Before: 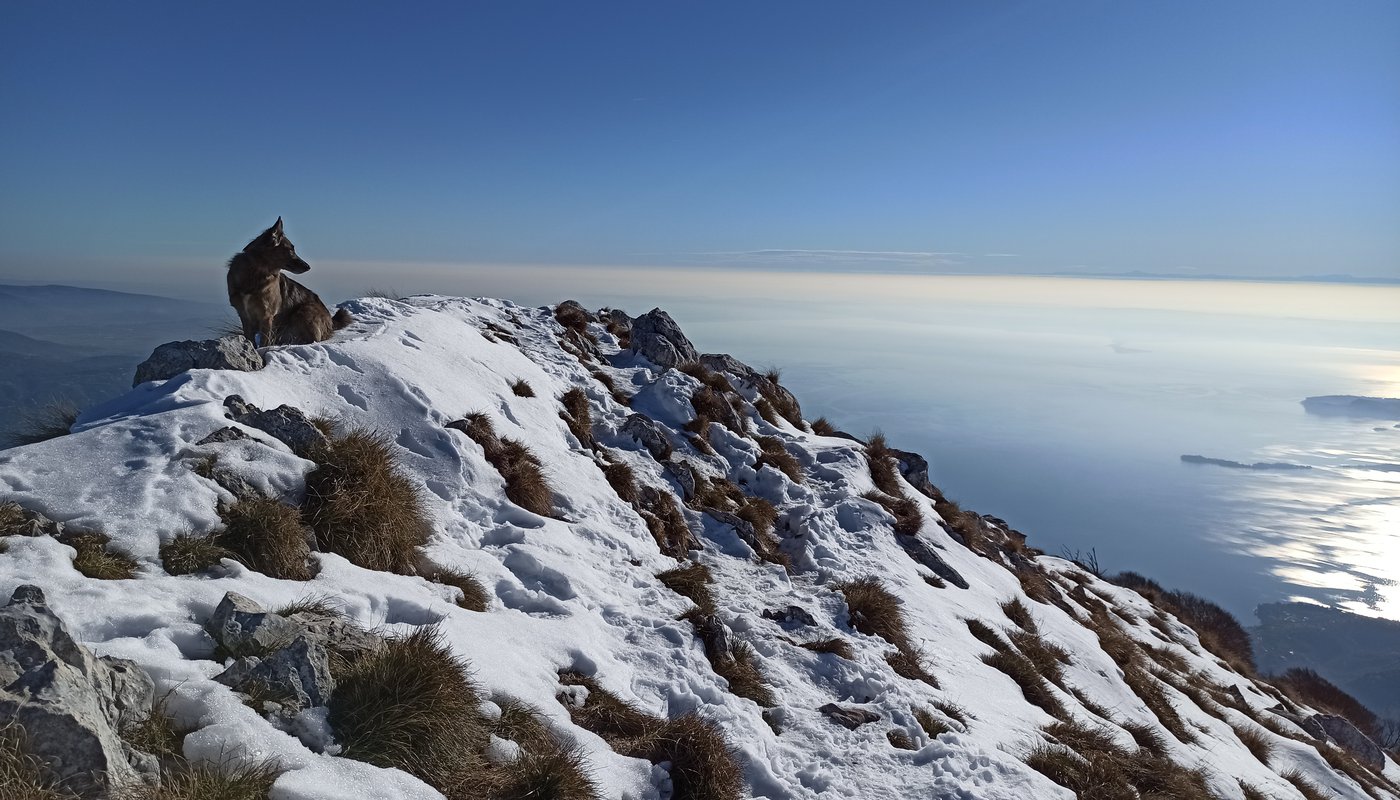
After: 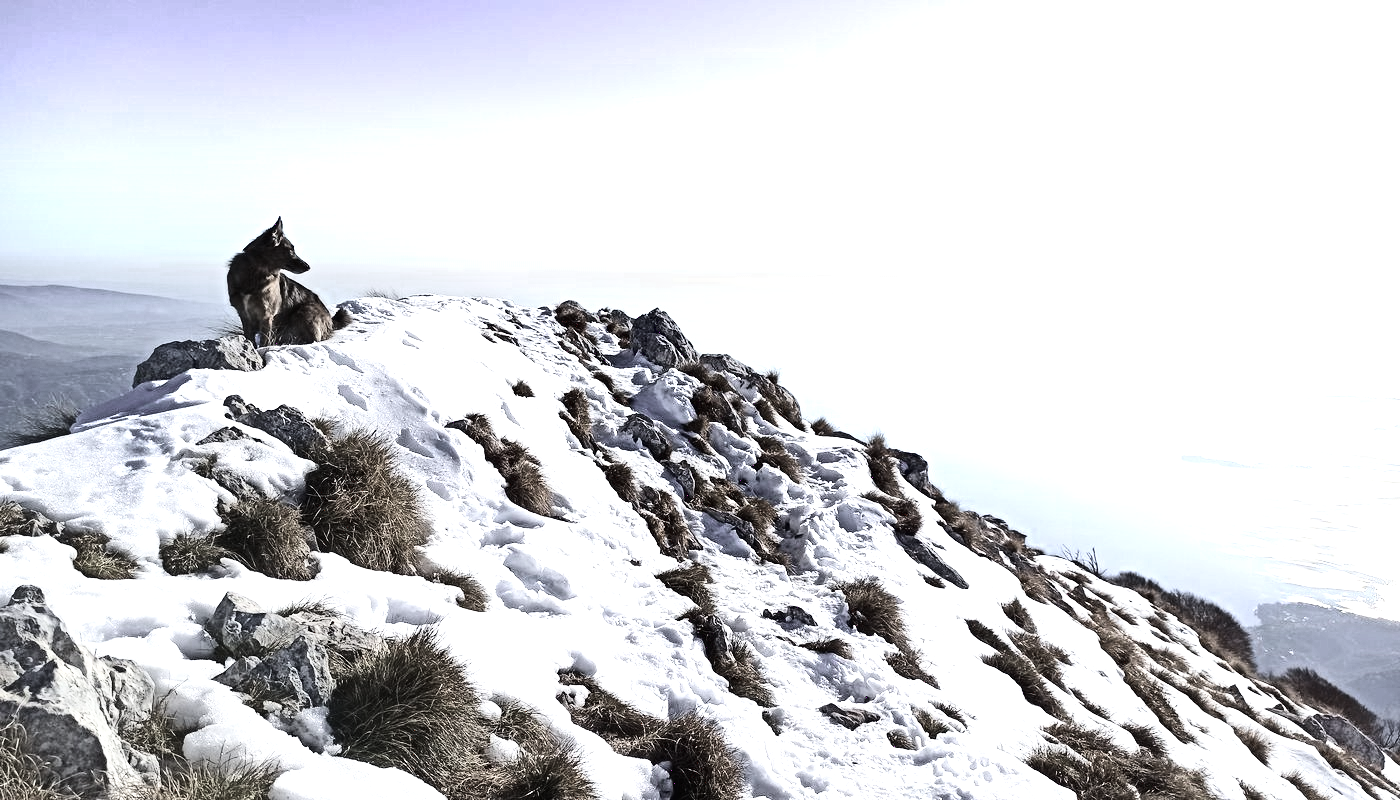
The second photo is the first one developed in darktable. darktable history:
base curve: curves: ch0 [(0, 0.003) (0.001, 0.002) (0.006, 0.004) (0.02, 0.022) (0.048, 0.086) (0.094, 0.234) (0.162, 0.431) (0.258, 0.629) (0.385, 0.8) (0.548, 0.918) (0.751, 0.988) (1, 1)]
exposure: black level correction 0.001, exposure 0.499 EV, compensate highlight preservation false
color zones: curves: ch0 [(0.25, 0.667) (0.758, 0.368)]; ch1 [(0.215, 0.245) (0.761, 0.373)]; ch2 [(0.247, 0.554) (0.761, 0.436)]
